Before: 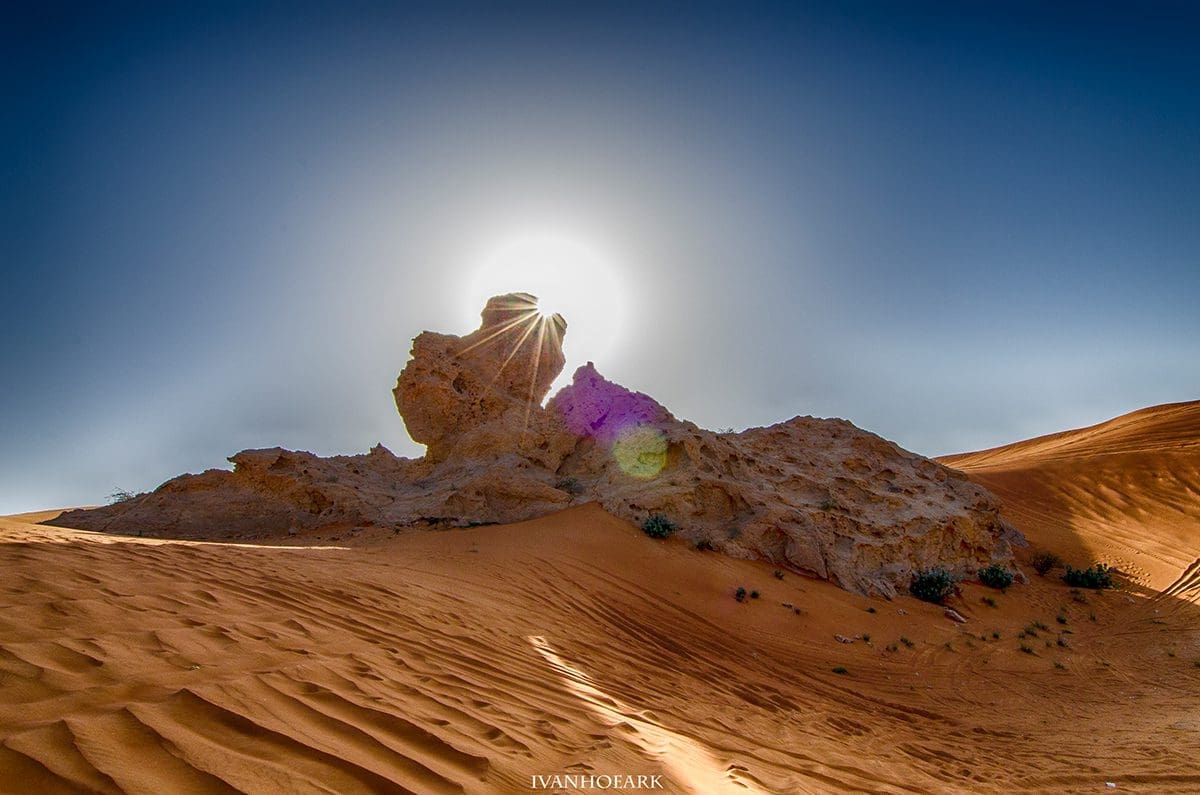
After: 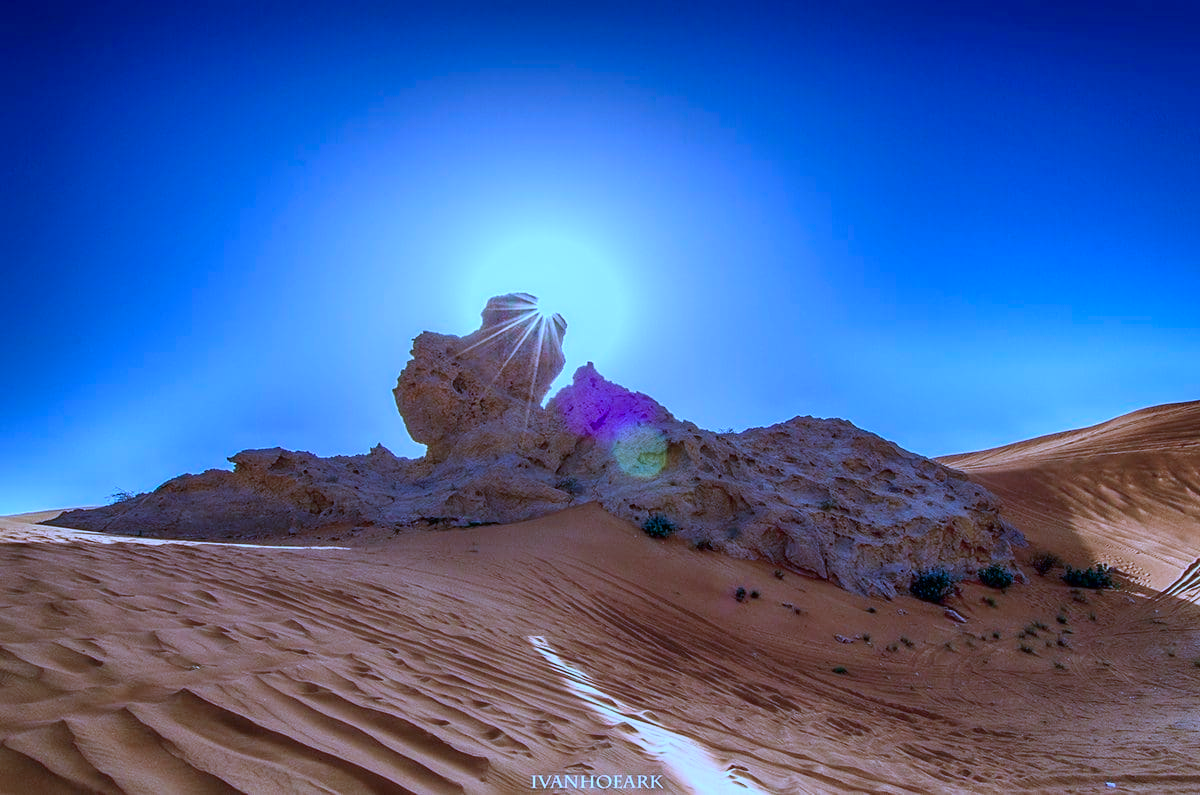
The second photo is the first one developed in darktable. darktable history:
color calibration: illuminant custom, x 0.461, y 0.429, temperature 2634.68 K
